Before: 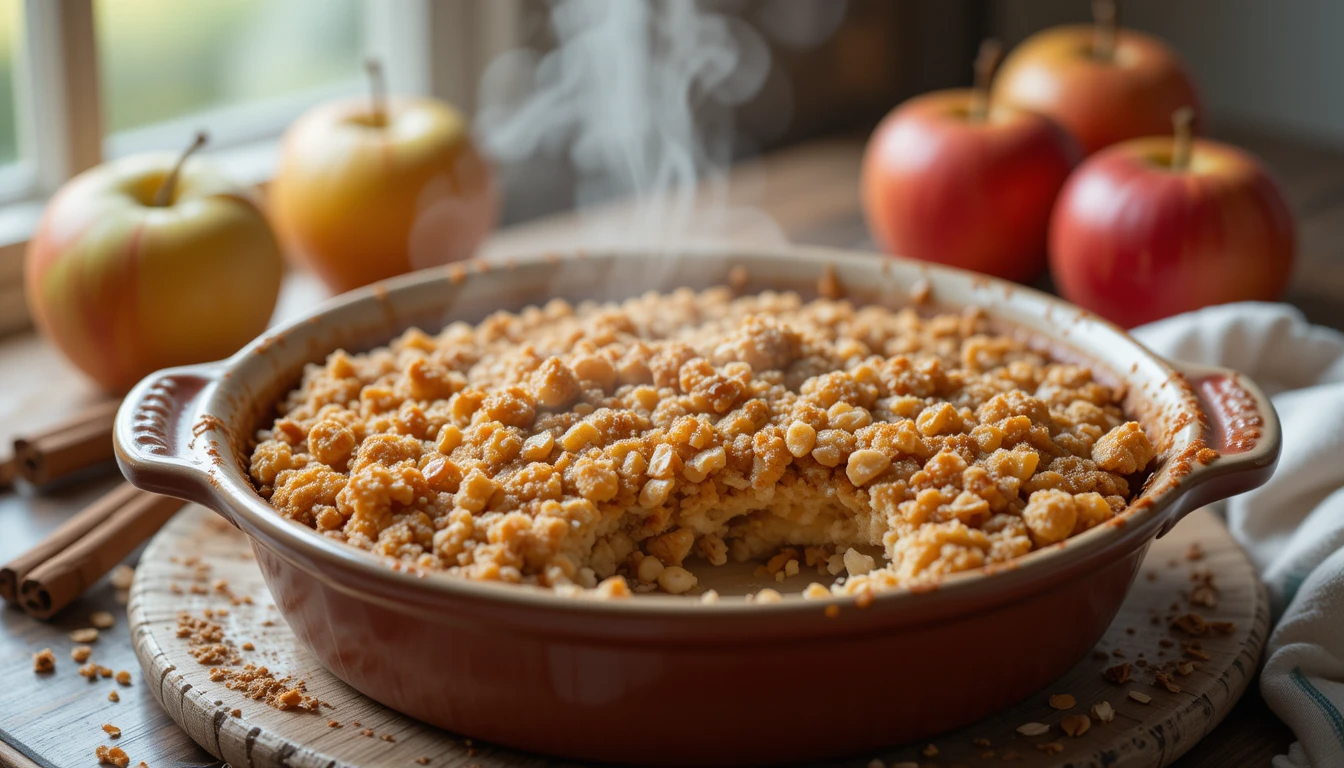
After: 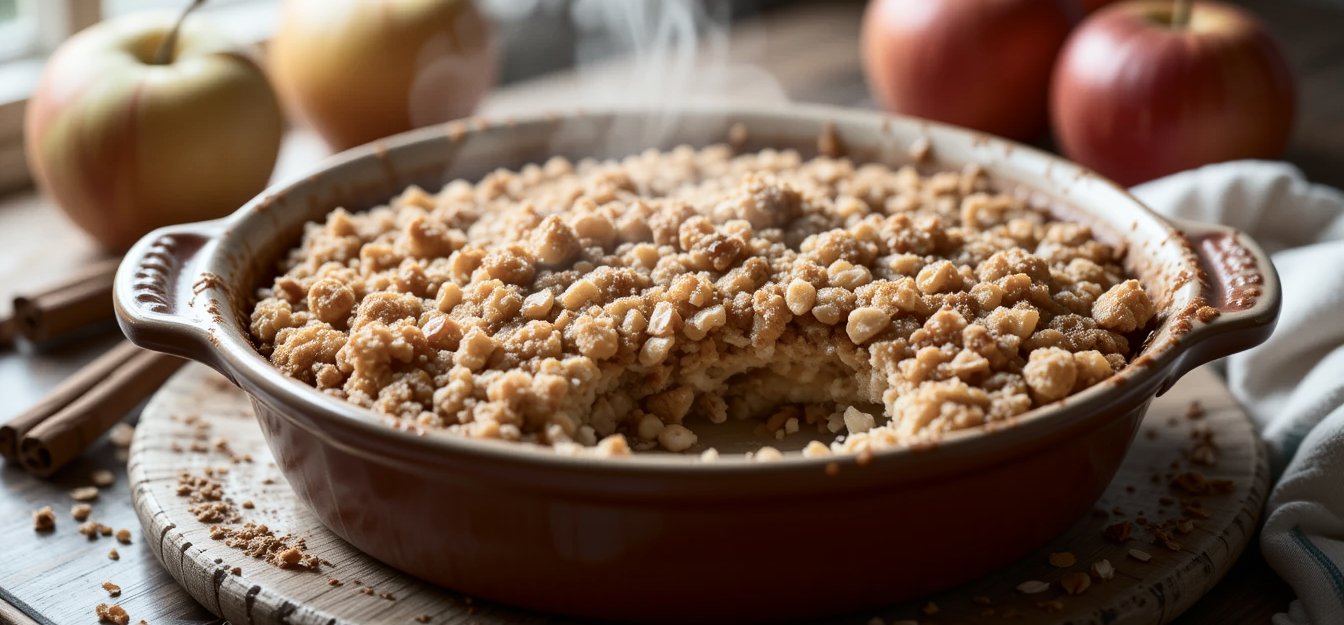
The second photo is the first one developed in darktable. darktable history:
crop and rotate: top 18.507%
contrast brightness saturation: contrast 0.25, saturation -0.31
